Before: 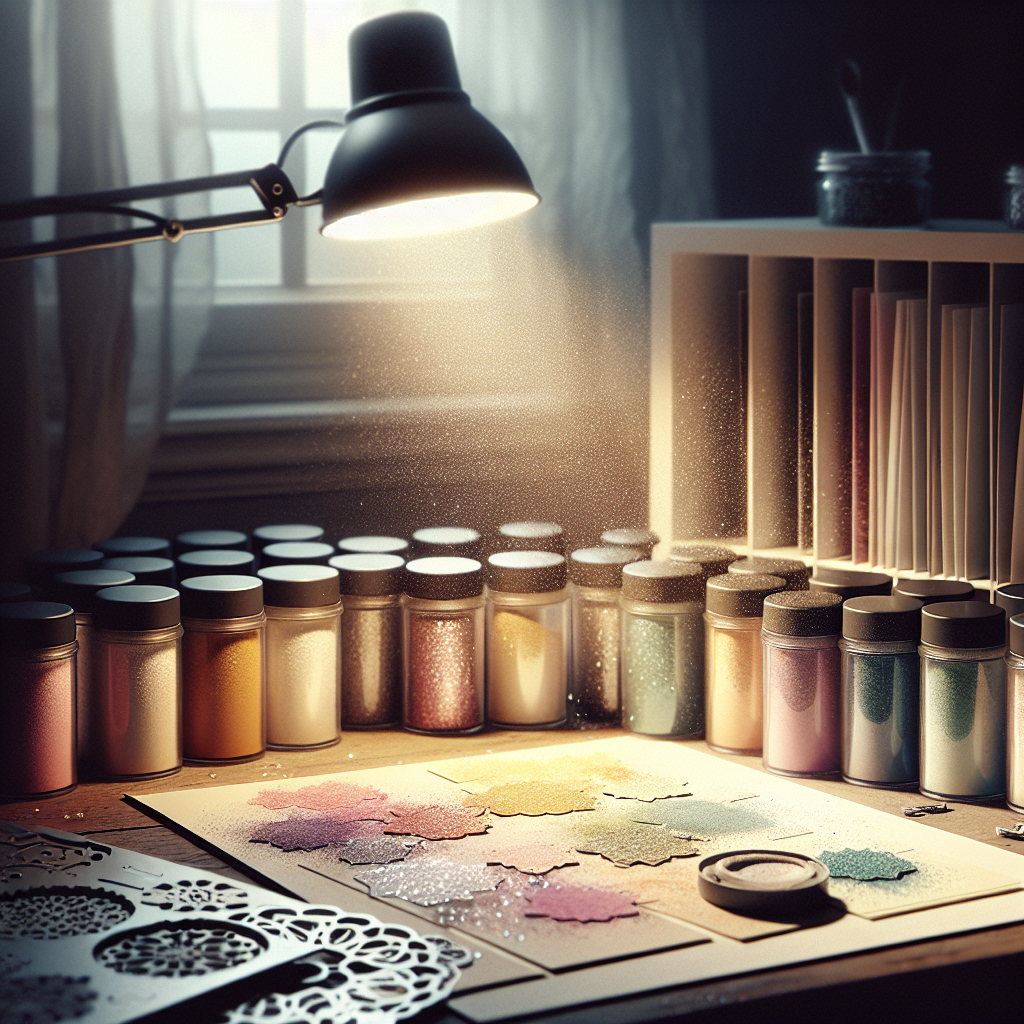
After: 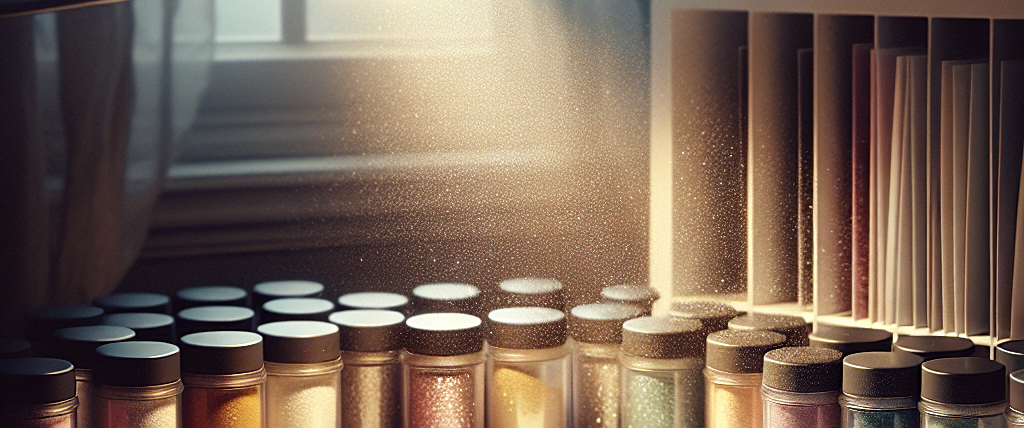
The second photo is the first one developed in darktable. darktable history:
crop and rotate: top 23.84%, bottom 34.294%
sharpen: amount 0.2
